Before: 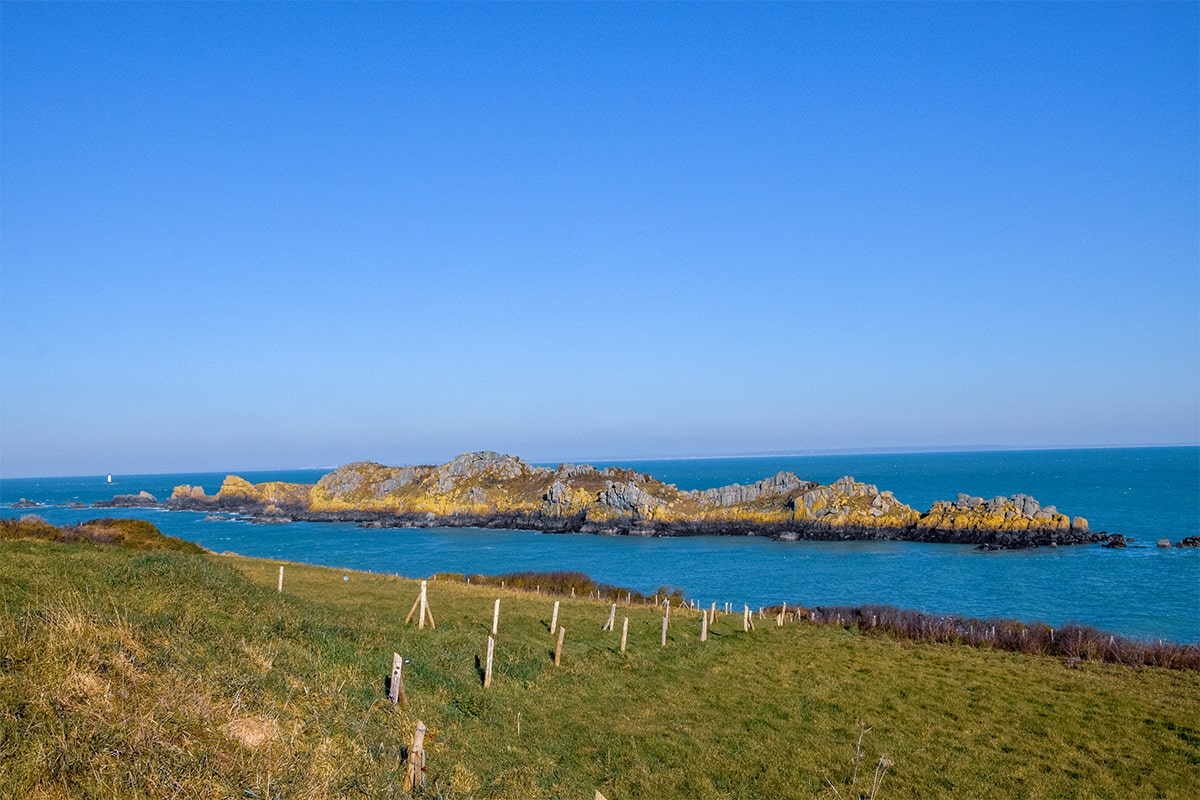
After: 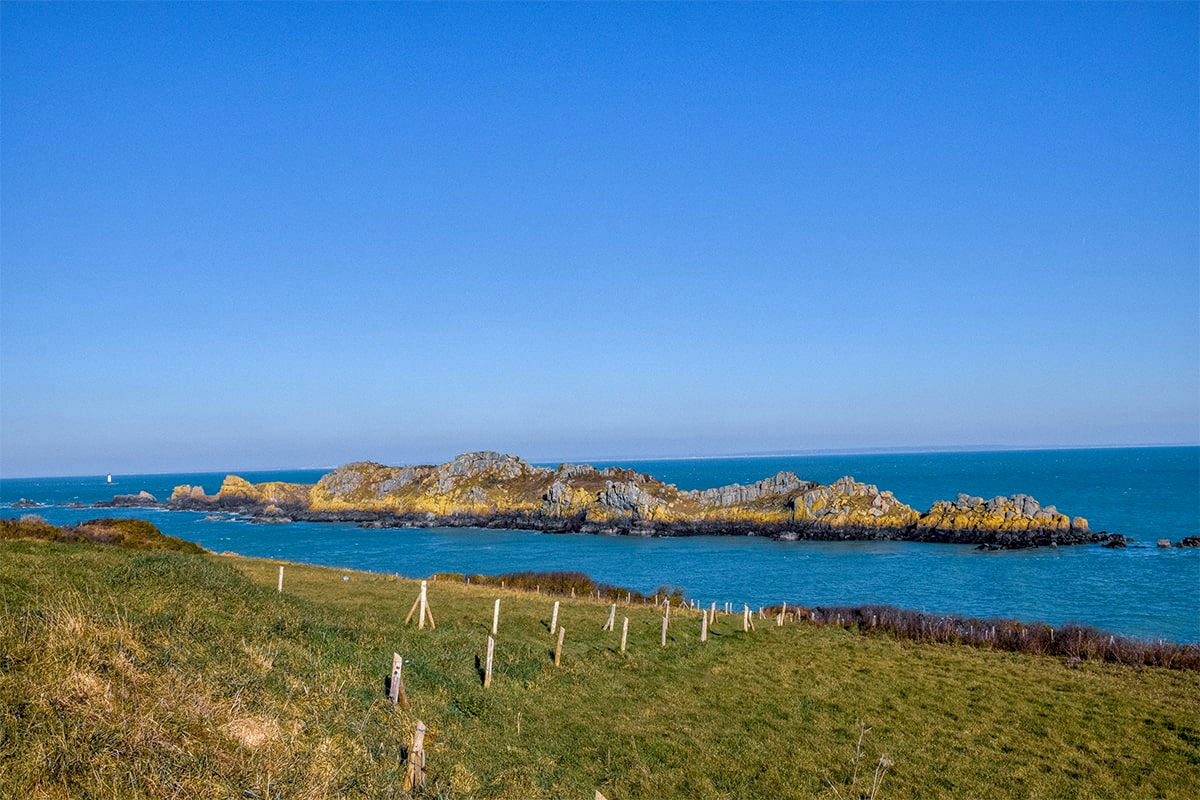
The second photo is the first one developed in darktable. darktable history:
shadows and highlights: shadows 43.86, white point adjustment -1.3, soften with gaussian
local contrast: on, module defaults
